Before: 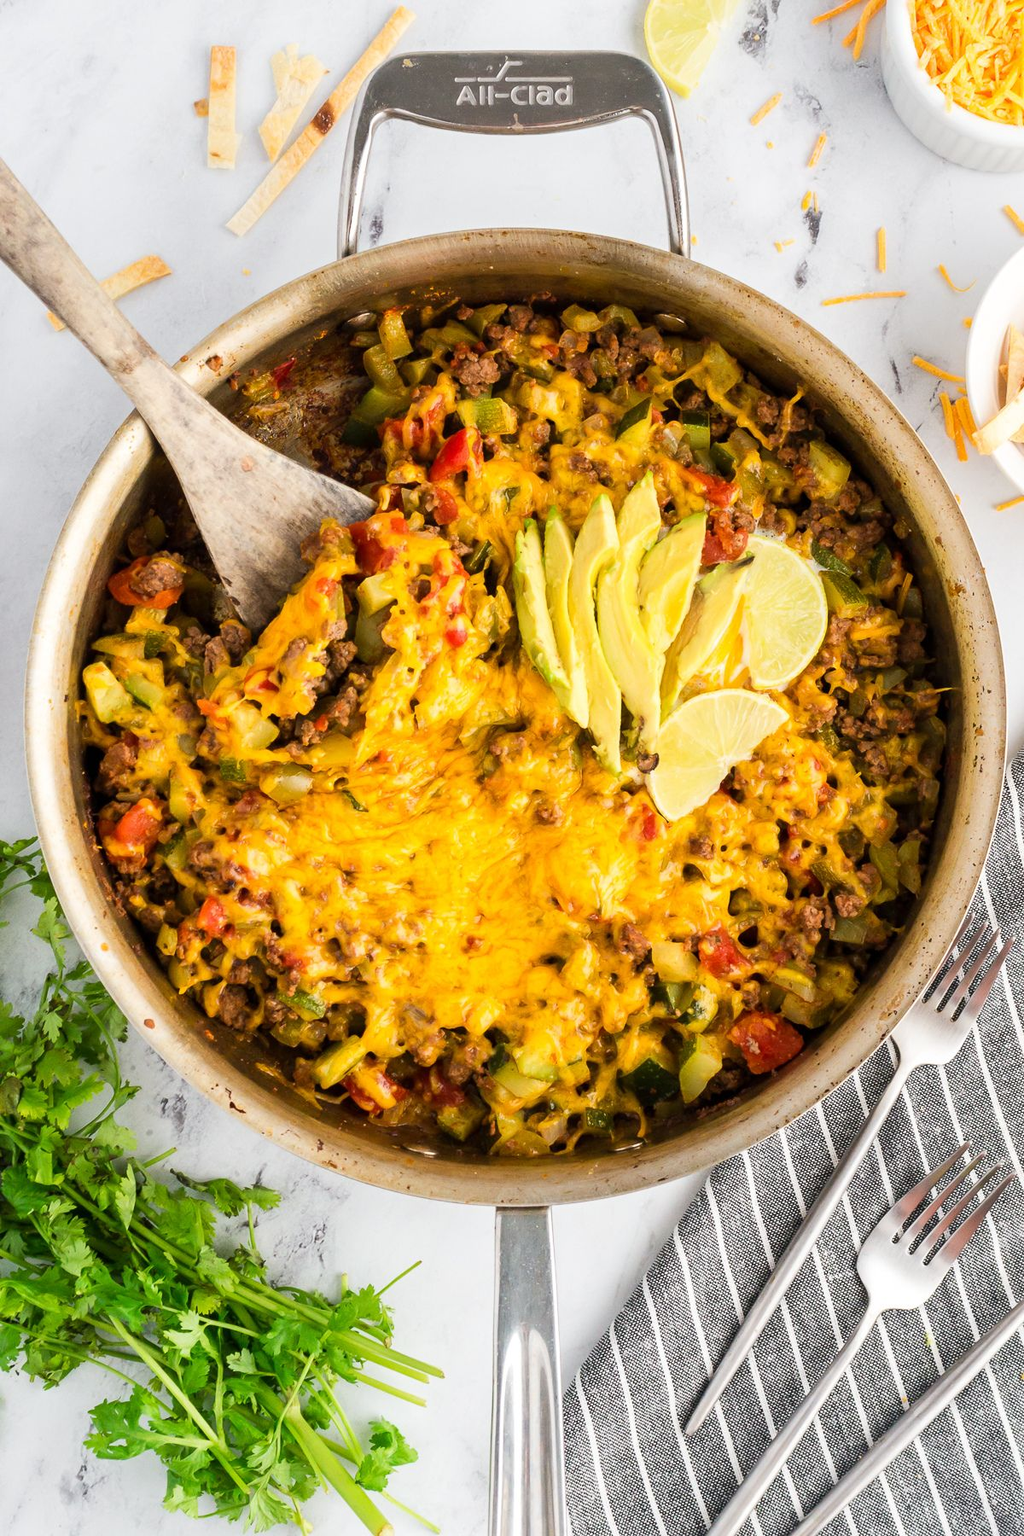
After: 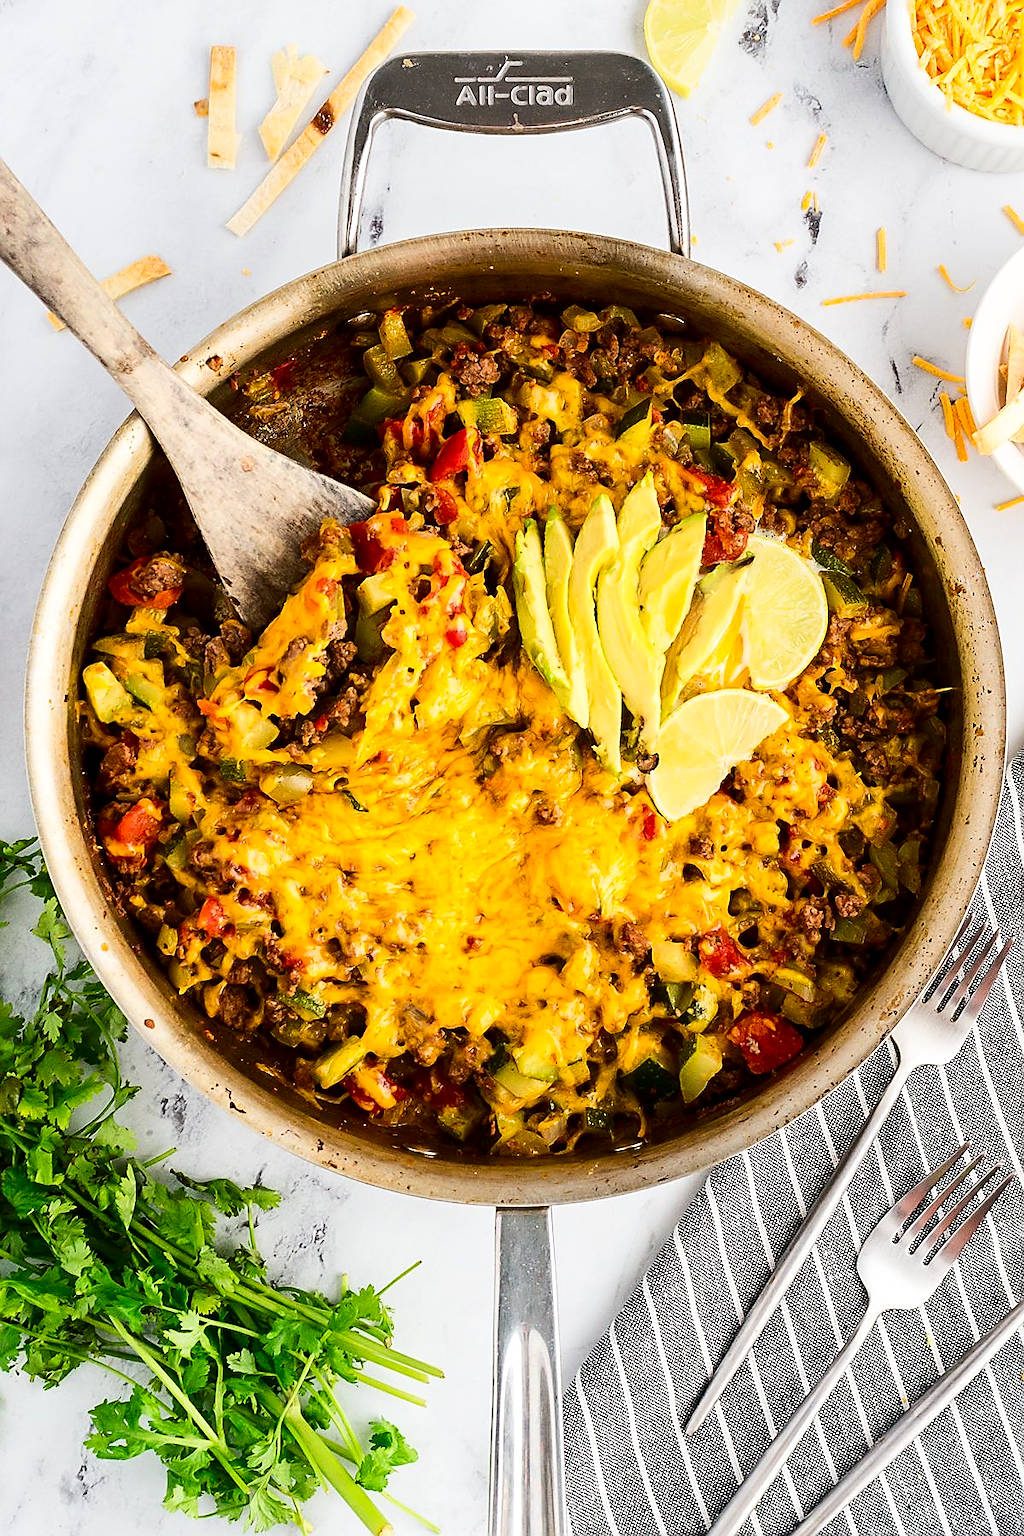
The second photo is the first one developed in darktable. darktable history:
sharpen: radius 1.4, amount 1.25, threshold 0.7
contrast brightness saturation: contrast 0.2, brightness -0.11, saturation 0.1
